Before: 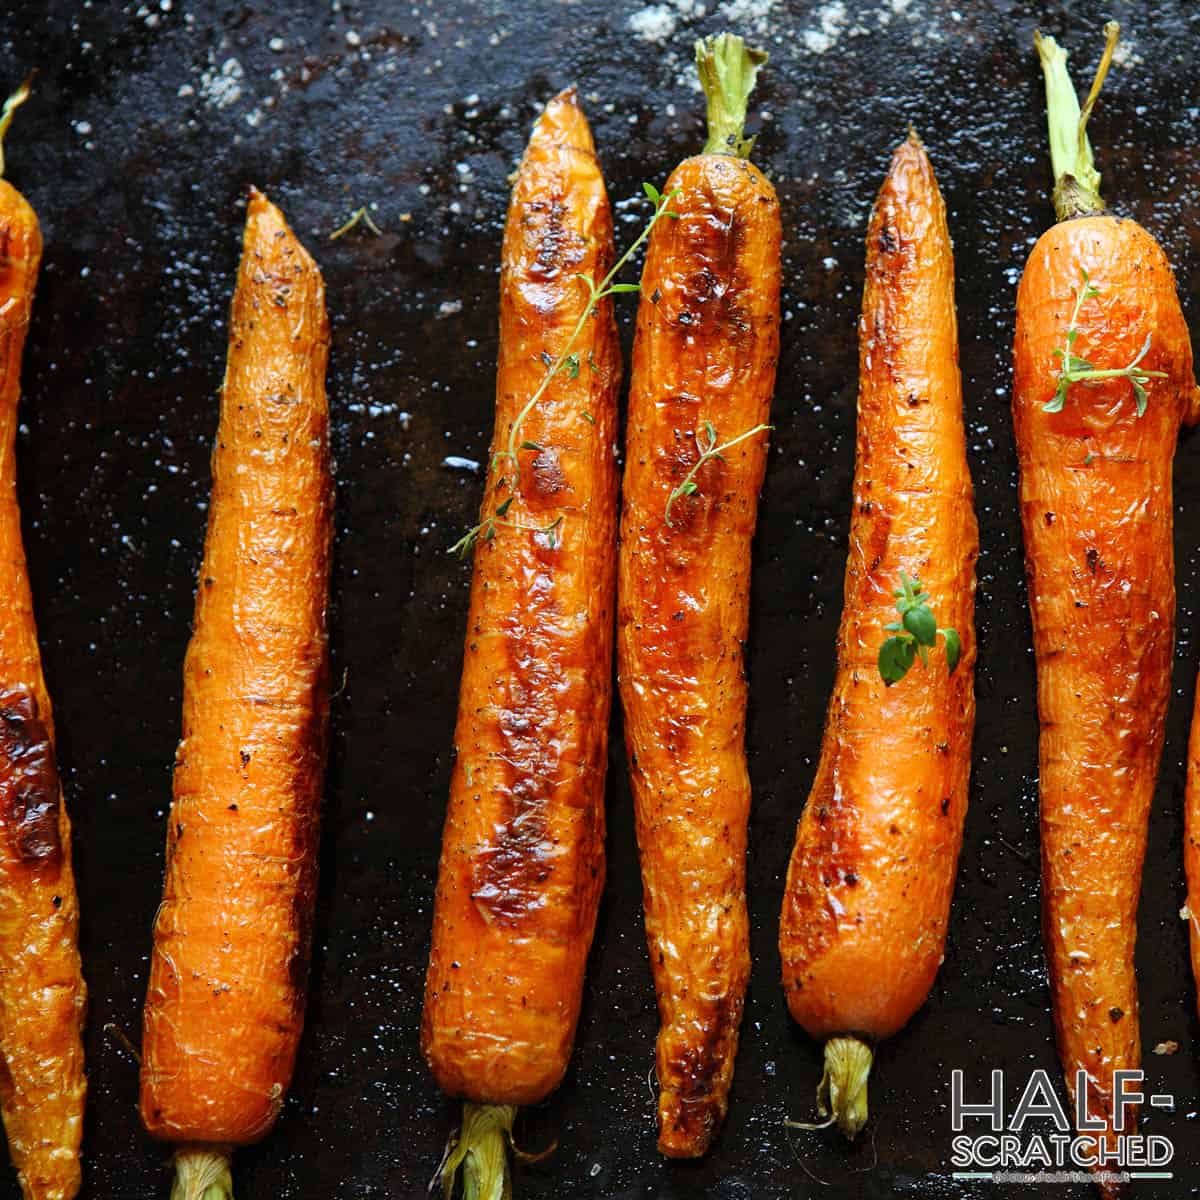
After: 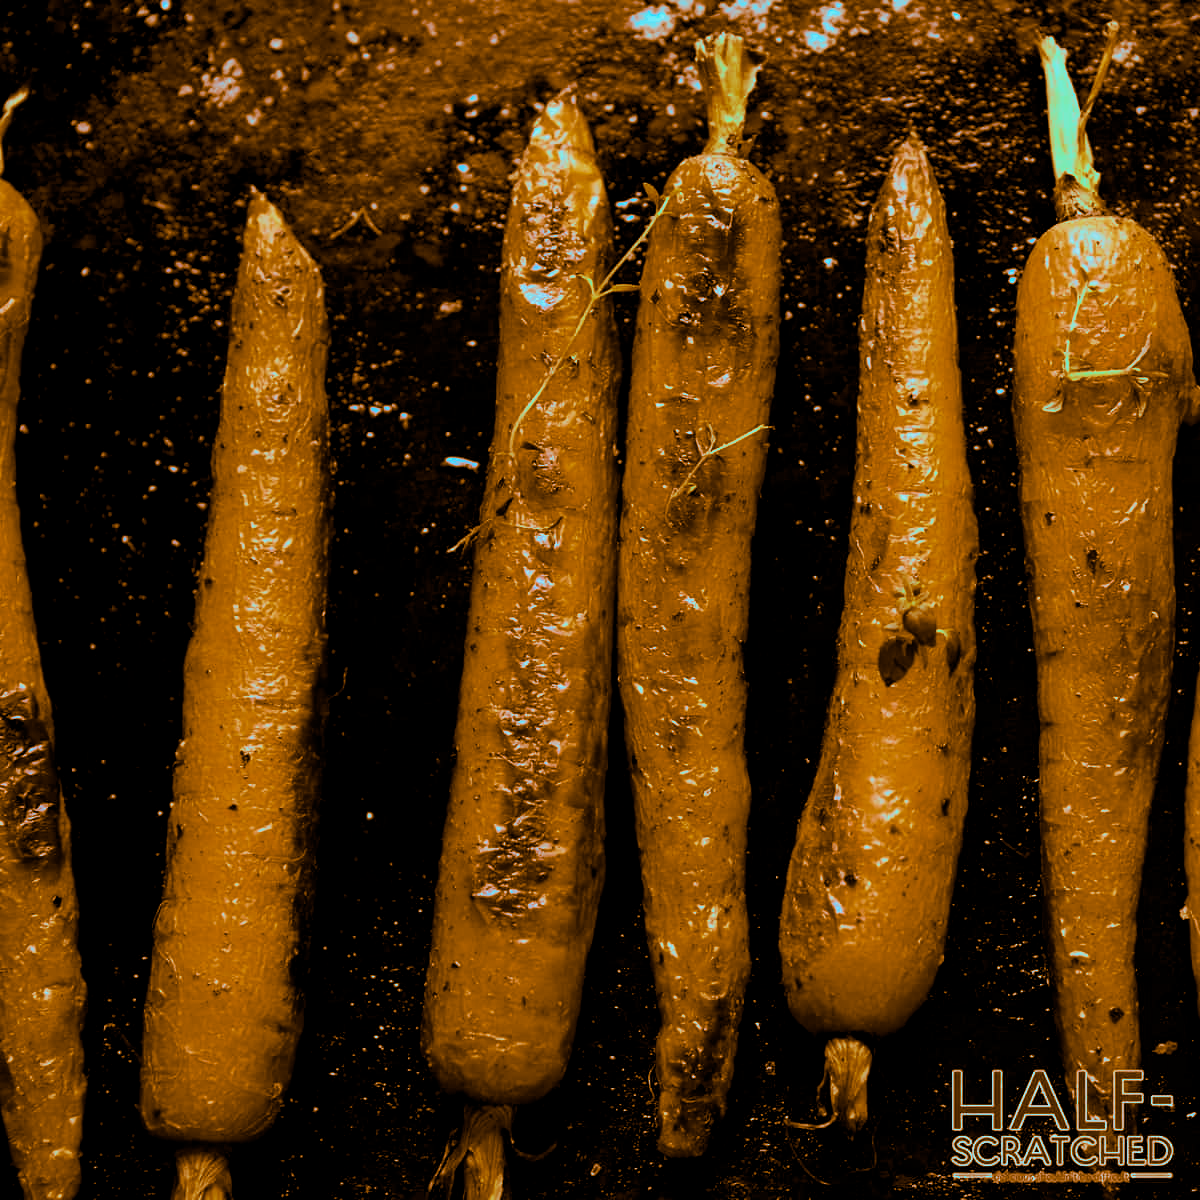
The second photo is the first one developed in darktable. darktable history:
contrast brightness saturation: contrast 0.13, brightness -0.05, saturation 0.16
color balance rgb: shadows lift › luminance -7.7%, shadows lift › chroma 2.13%, shadows lift › hue 165.27°, power › luminance -7.77%, power › chroma 1.34%, power › hue 330.55°, highlights gain › luminance -33.33%, highlights gain › chroma 5.68%, highlights gain › hue 217.2°, global offset › luminance -0.33%, global offset › chroma 0.11%, global offset › hue 165.27°, perceptual saturation grading › global saturation 27.72%, perceptual saturation grading › highlights -25%, perceptual saturation grading › mid-tones 25%, perceptual saturation grading › shadows 50%
split-toning: shadows › hue 26°, shadows › saturation 0.92, highlights › hue 40°, highlights › saturation 0.92, balance -63, compress 0%
